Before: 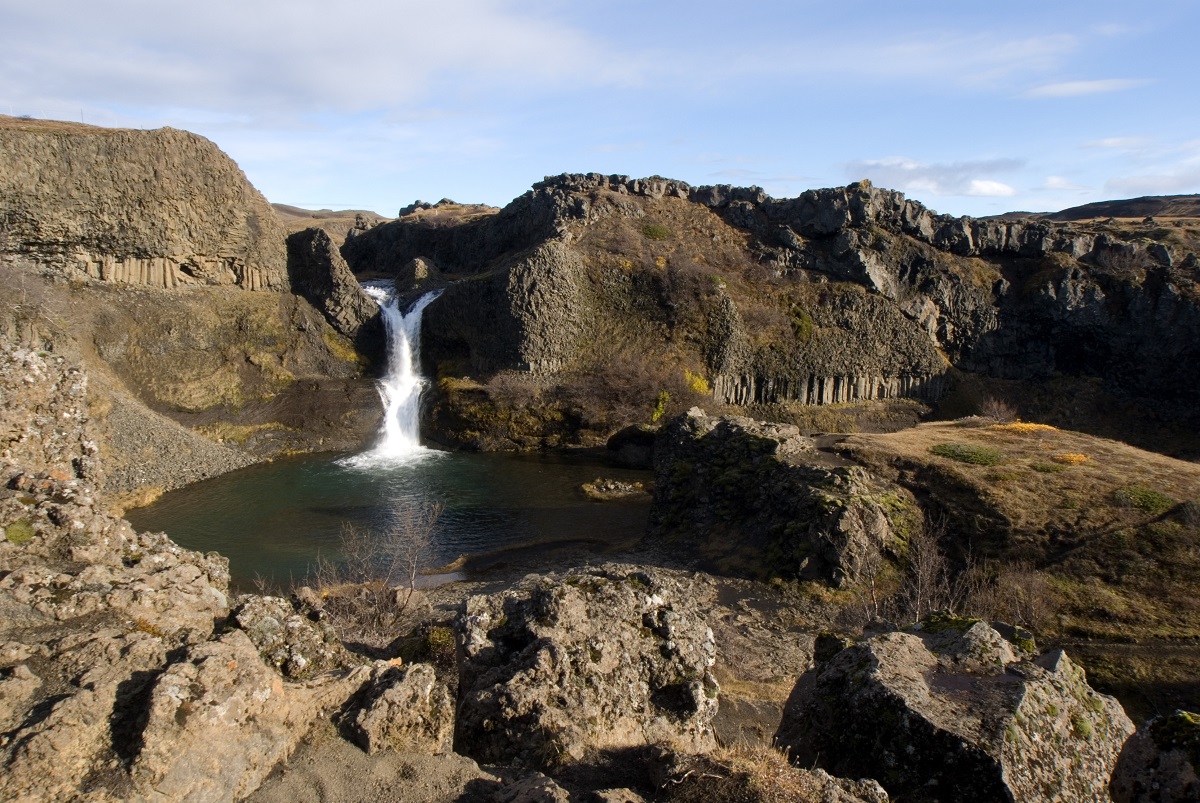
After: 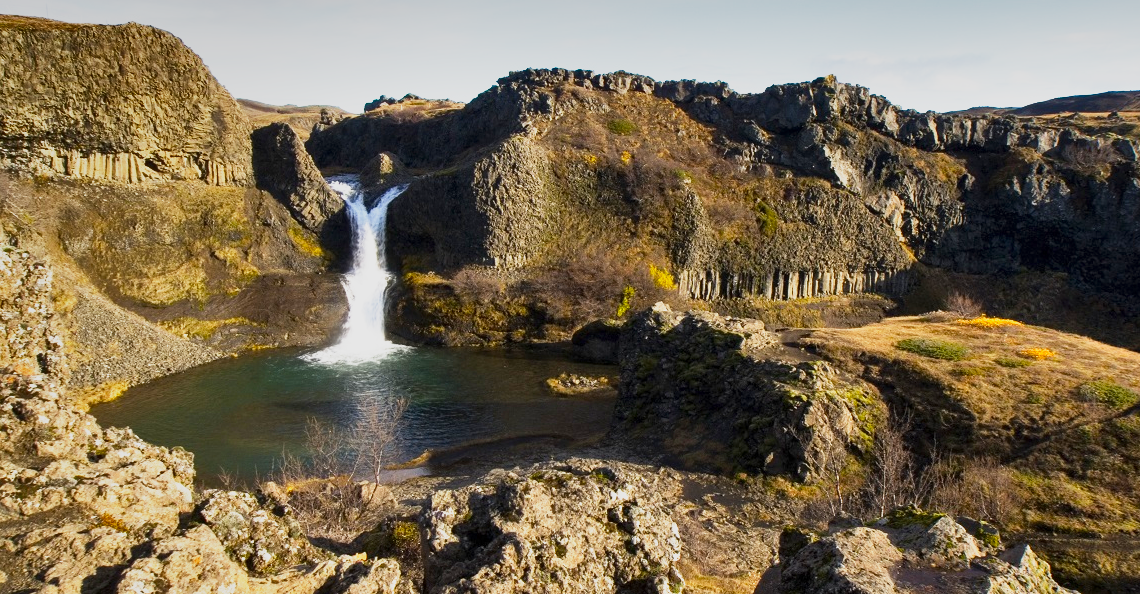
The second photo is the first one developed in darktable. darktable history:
shadows and highlights: shadows 80.73, white point adjustment -9.07, highlights -61.46, soften with gaussian
crop and rotate: left 2.991%, top 13.302%, right 1.981%, bottom 12.636%
base curve: curves: ch0 [(0, 0) (0.495, 0.917) (1, 1)], preserve colors none
color balance: output saturation 120%
